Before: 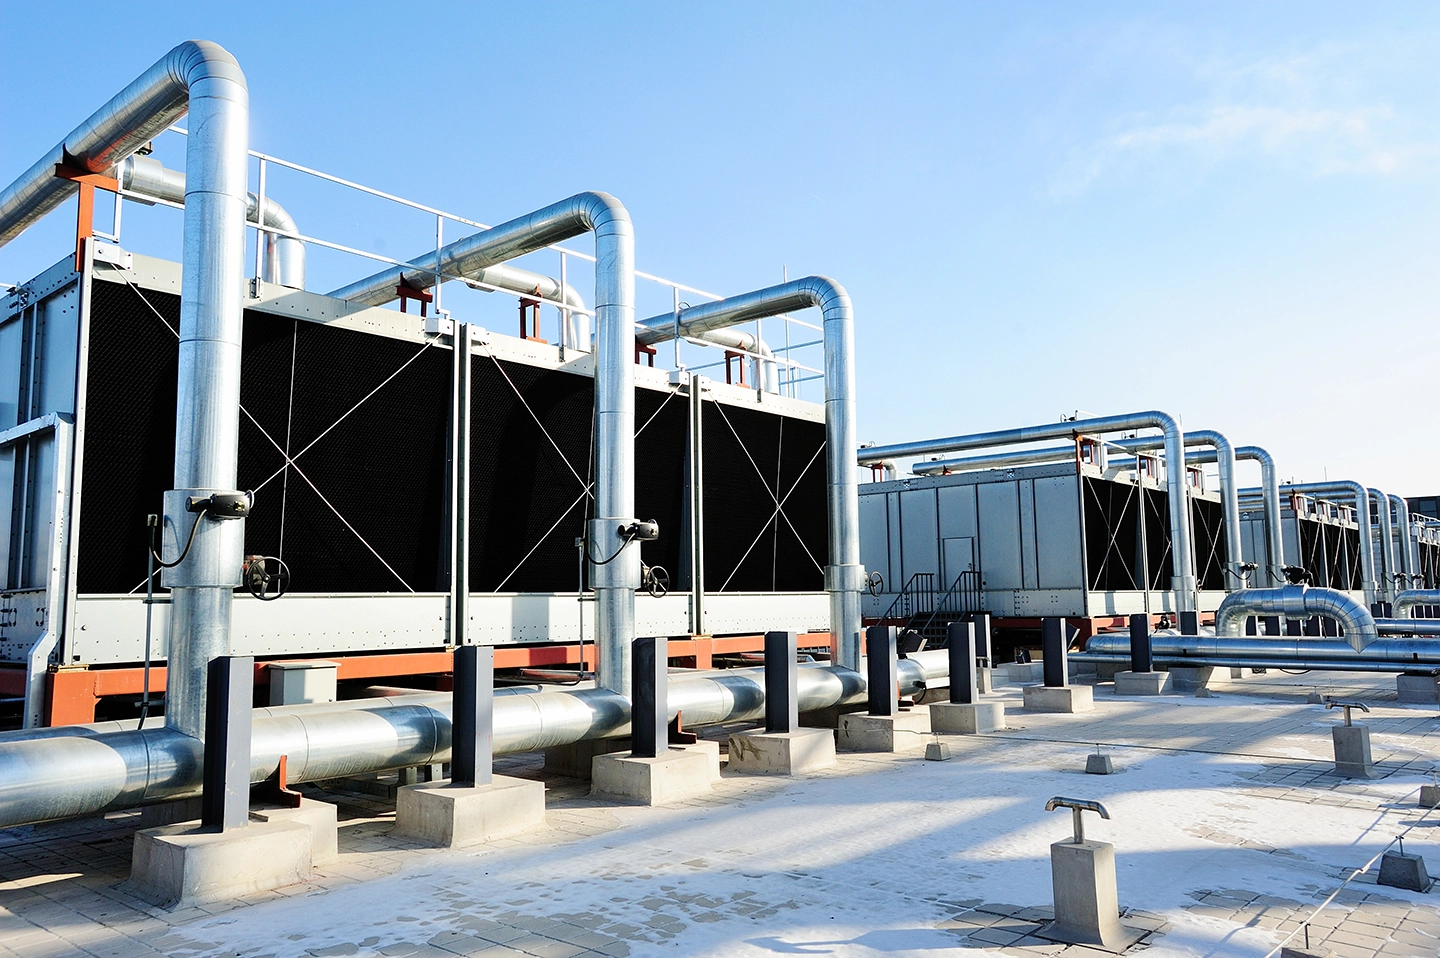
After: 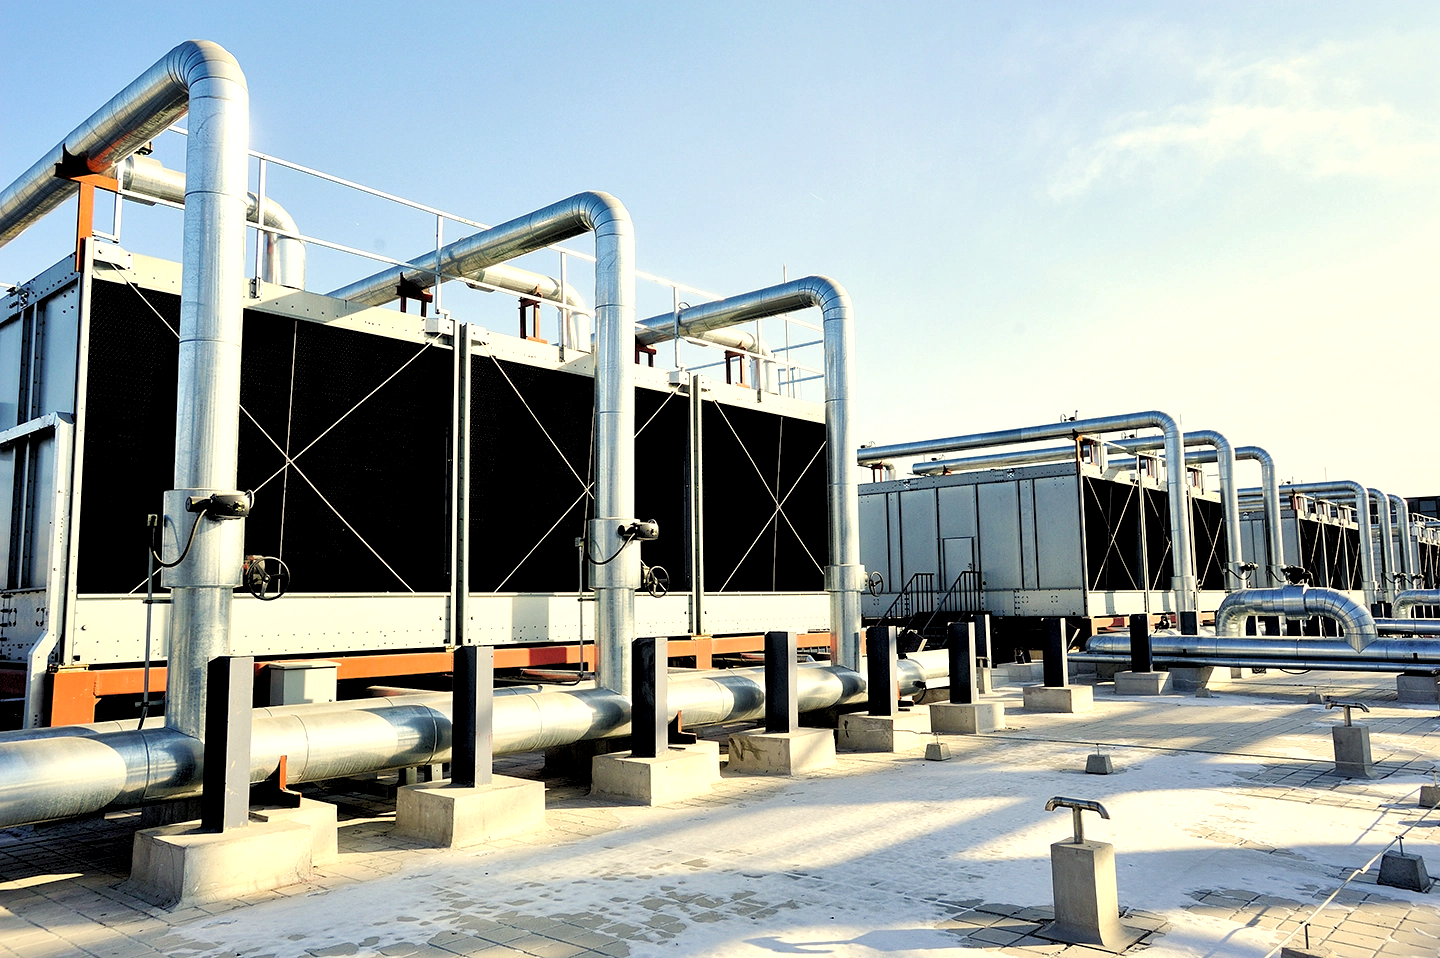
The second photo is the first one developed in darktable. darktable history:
color correction: highlights a* 1.39, highlights b* 17.83
local contrast: mode bilateral grid, contrast 25, coarseness 60, detail 151%, midtone range 0.2
rgb levels: levels [[0.01, 0.419, 0.839], [0, 0.5, 1], [0, 0.5, 1]]
